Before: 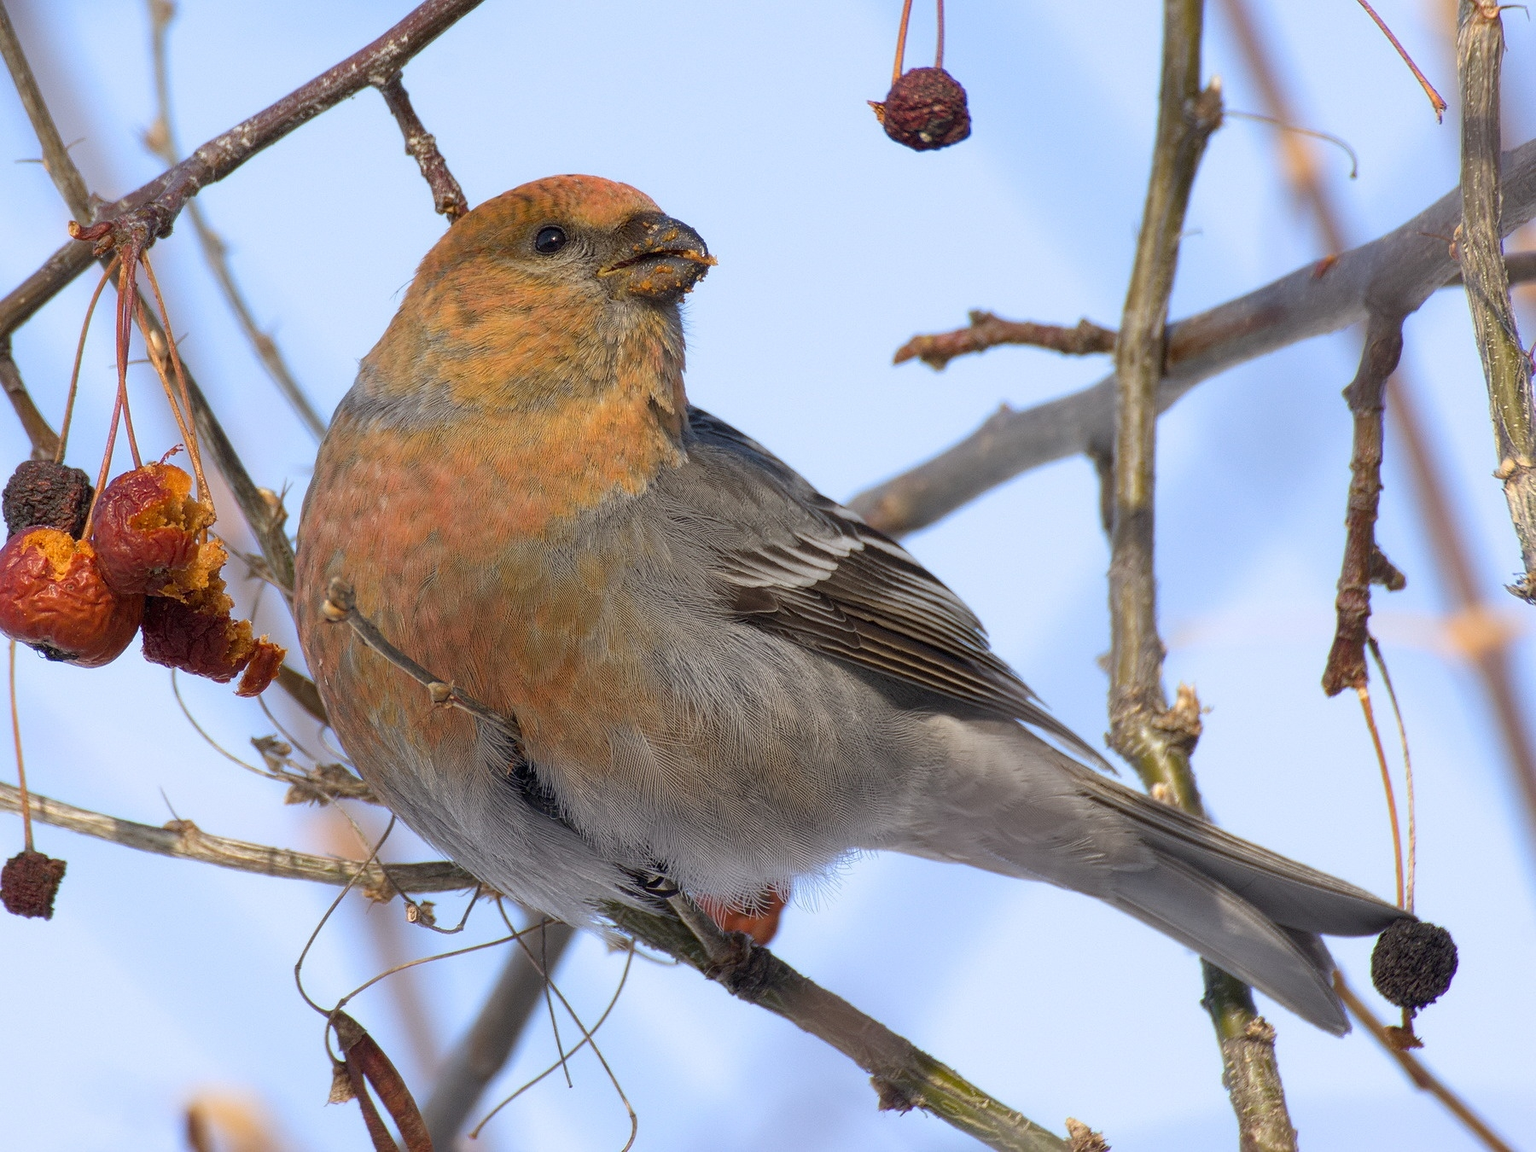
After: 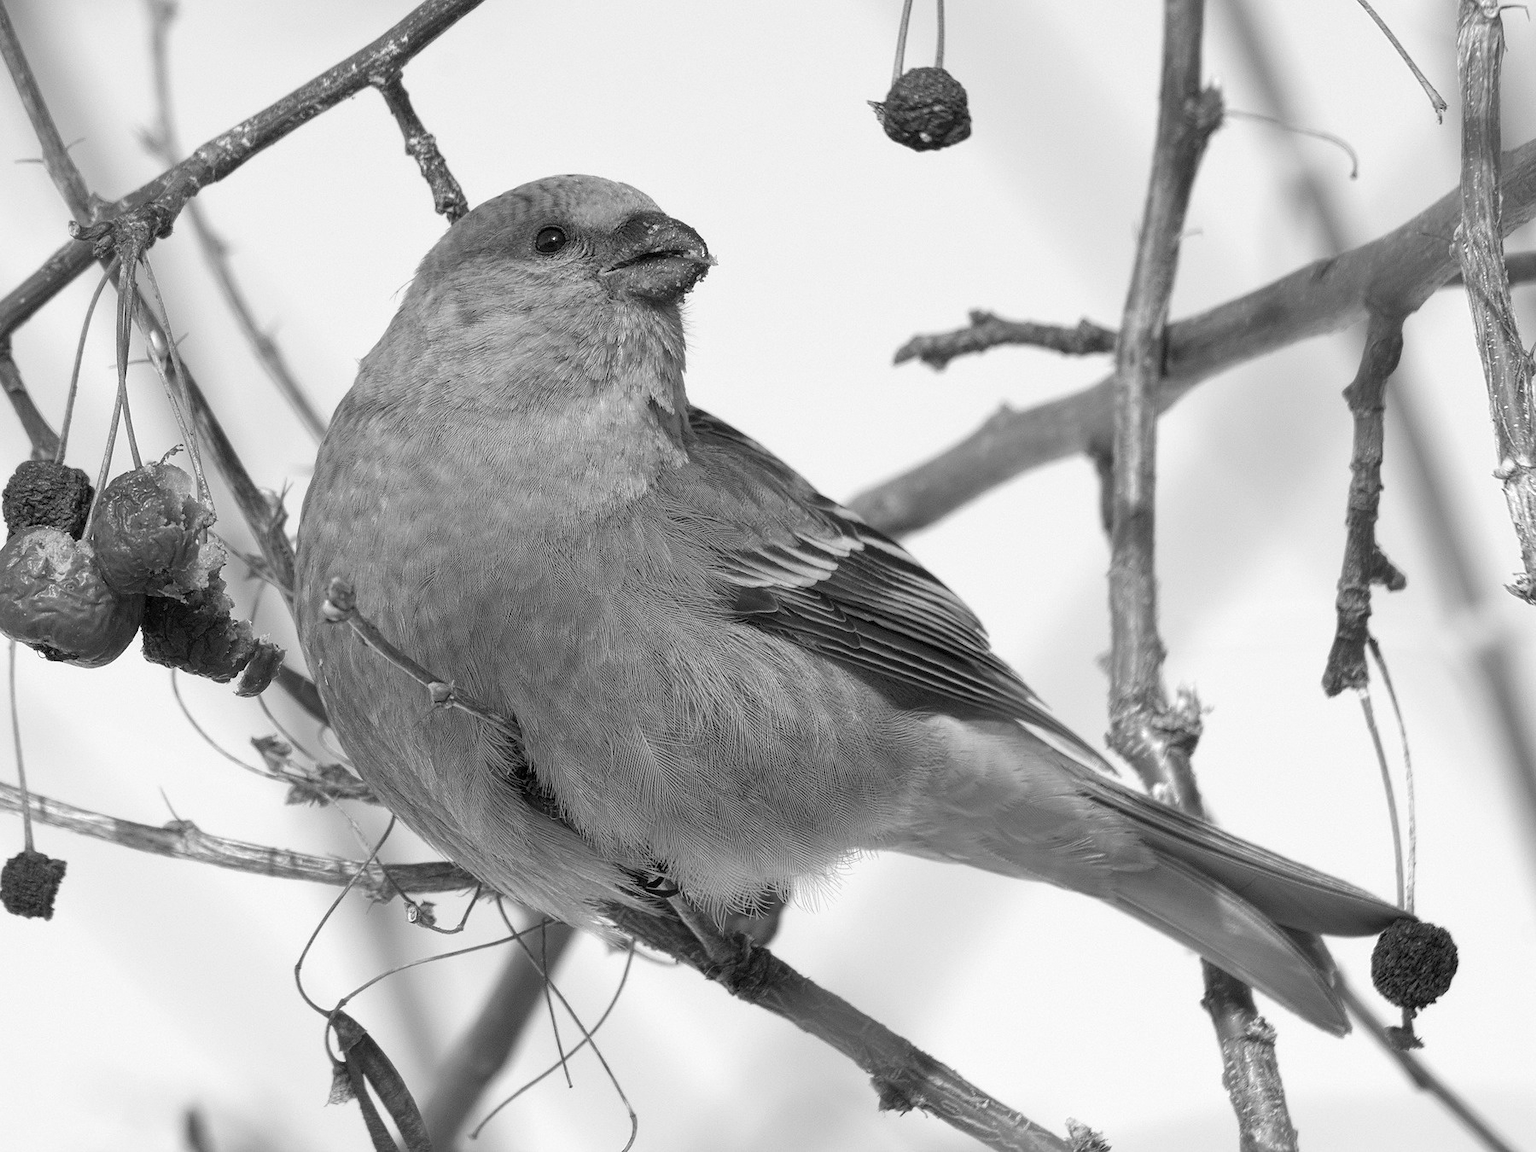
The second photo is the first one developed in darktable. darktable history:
monochrome: a 32, b 64, size 2.3
exposure: exposure 0.375 EV, compensate highlight preservation false
